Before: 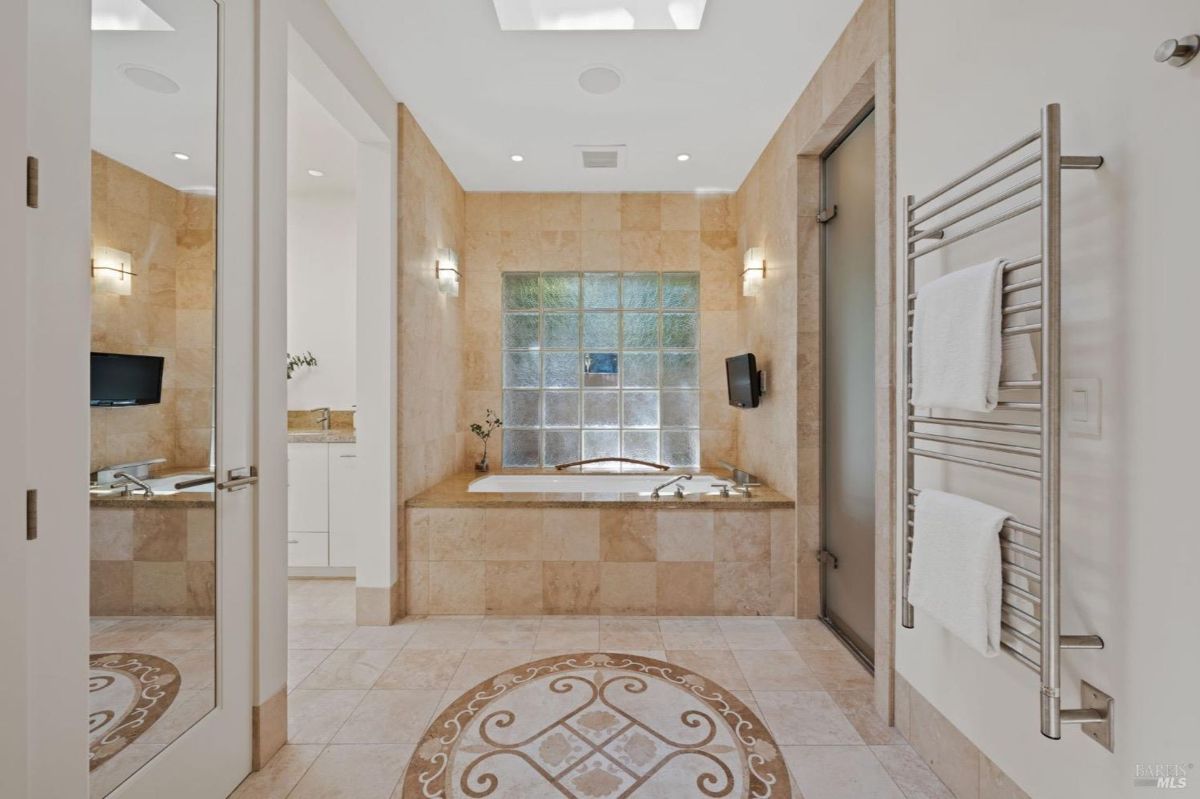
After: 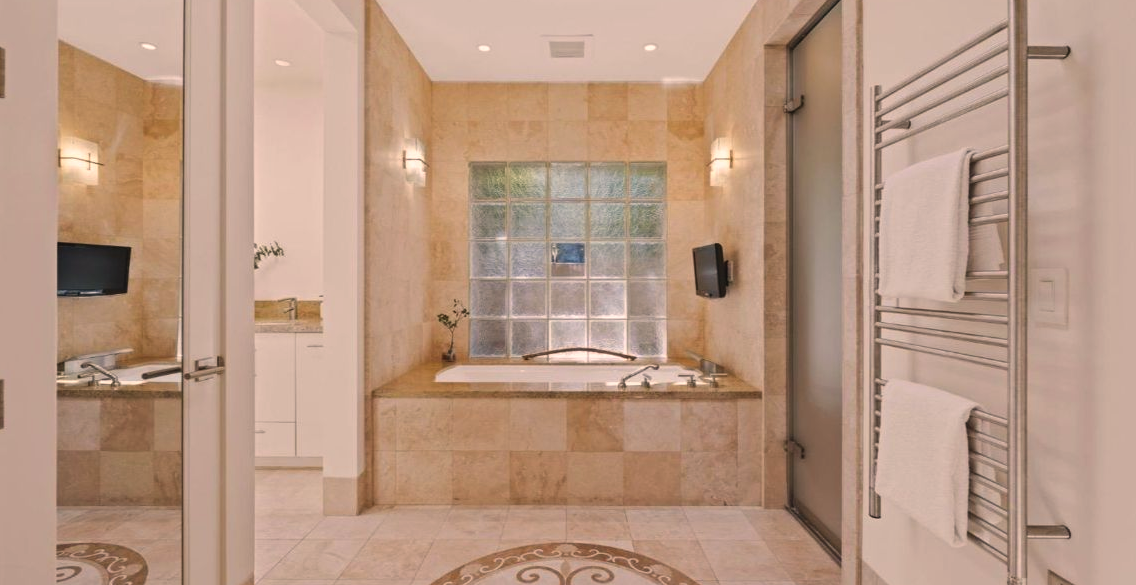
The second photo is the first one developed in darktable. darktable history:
color balance rgb: global offset › luminance 0.513%, perceptual saturation grading › global saturation 0.141%
crop and rotate: left 2.787%, top 13.779%, right 2.525%, bottom 12.903%
color correction: highlights a* 11.85, highlights b* 12.05
